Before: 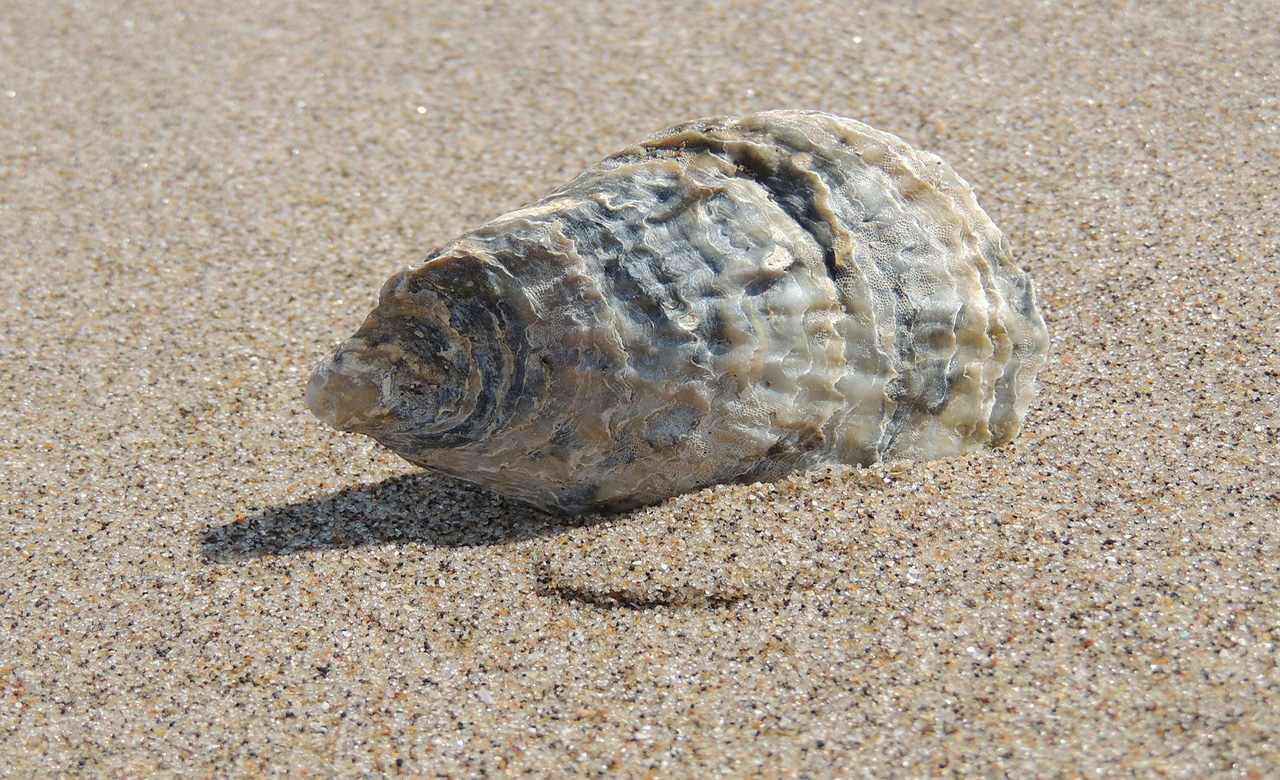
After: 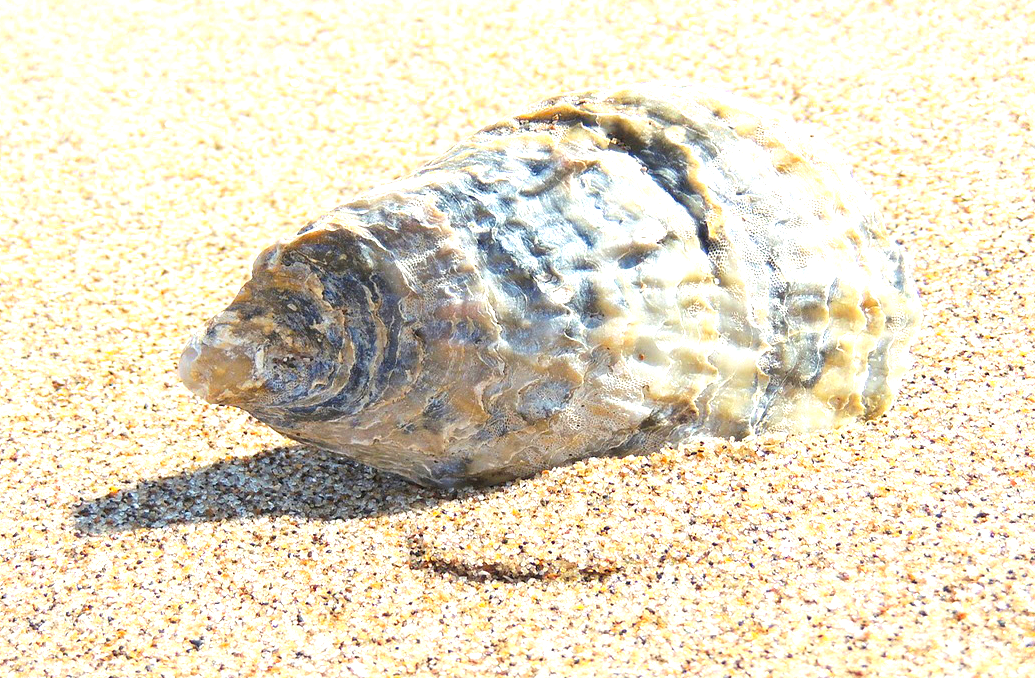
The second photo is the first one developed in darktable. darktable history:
contrast brightness saturation: saturation 0.5
exposure: black level correction 0, exposure 1.379 EV, compensate exposure bias true, compensate highlight preservation false
crop: left 9.929%, top 3.475%, right 9.188%, bottom 9.529%
